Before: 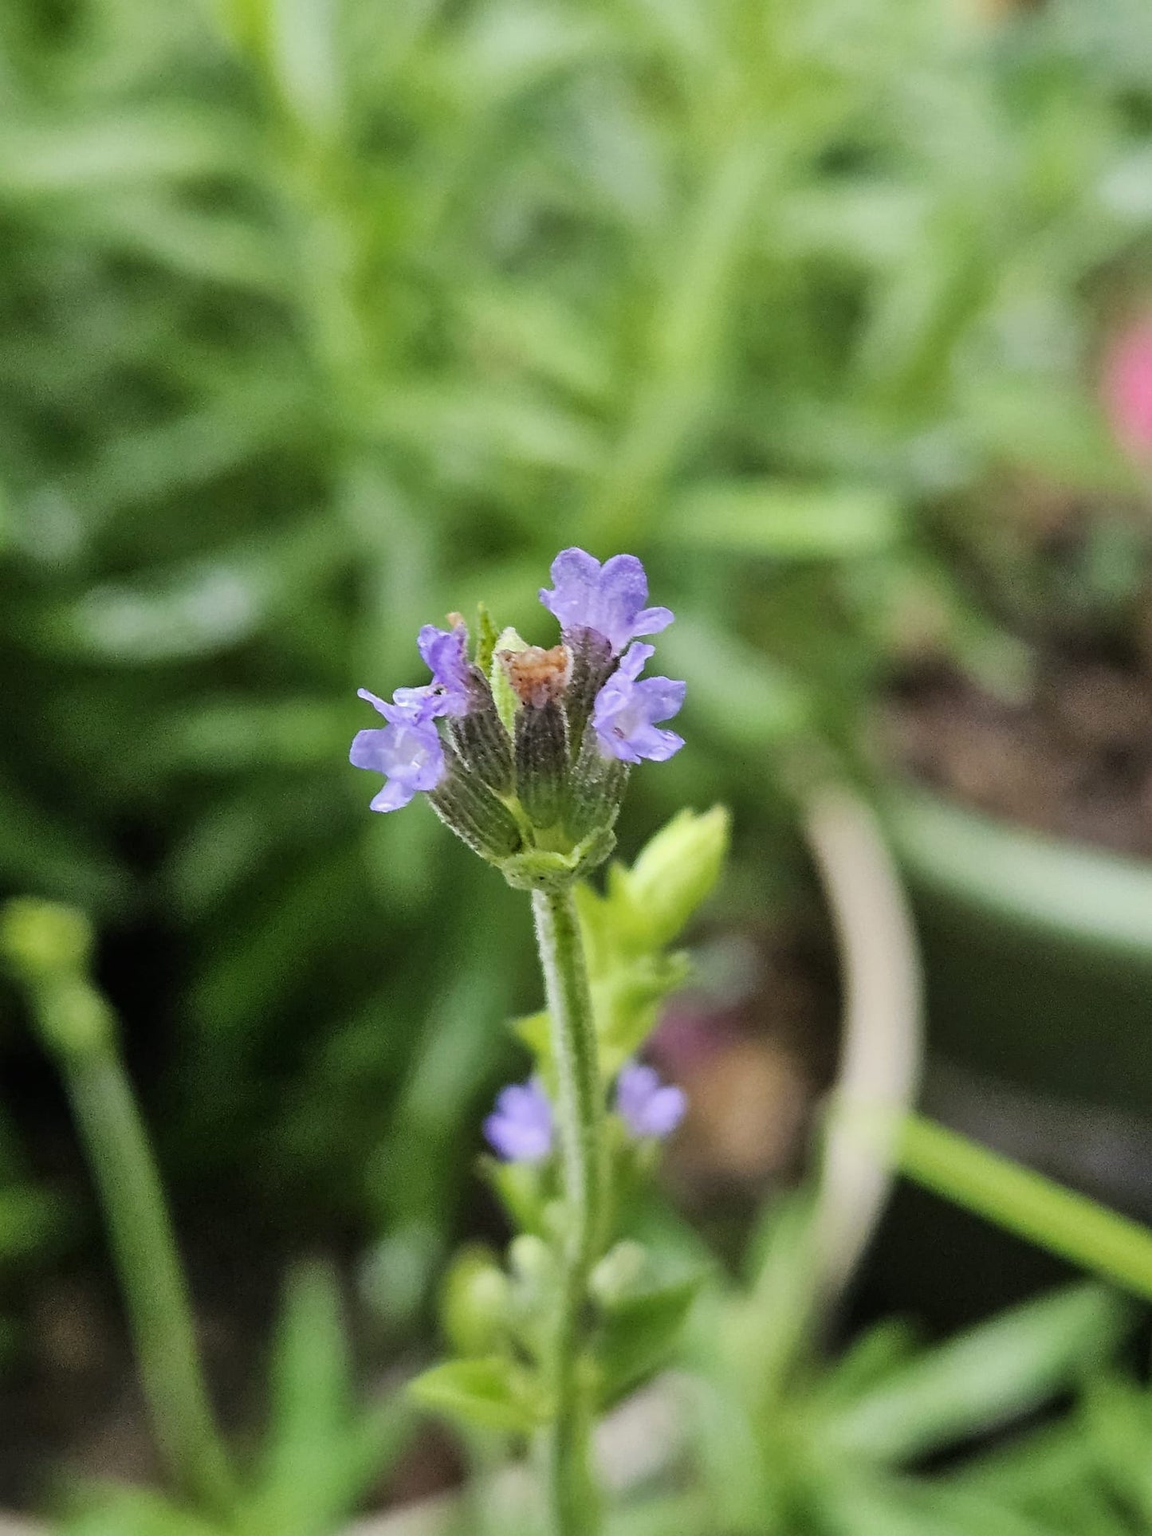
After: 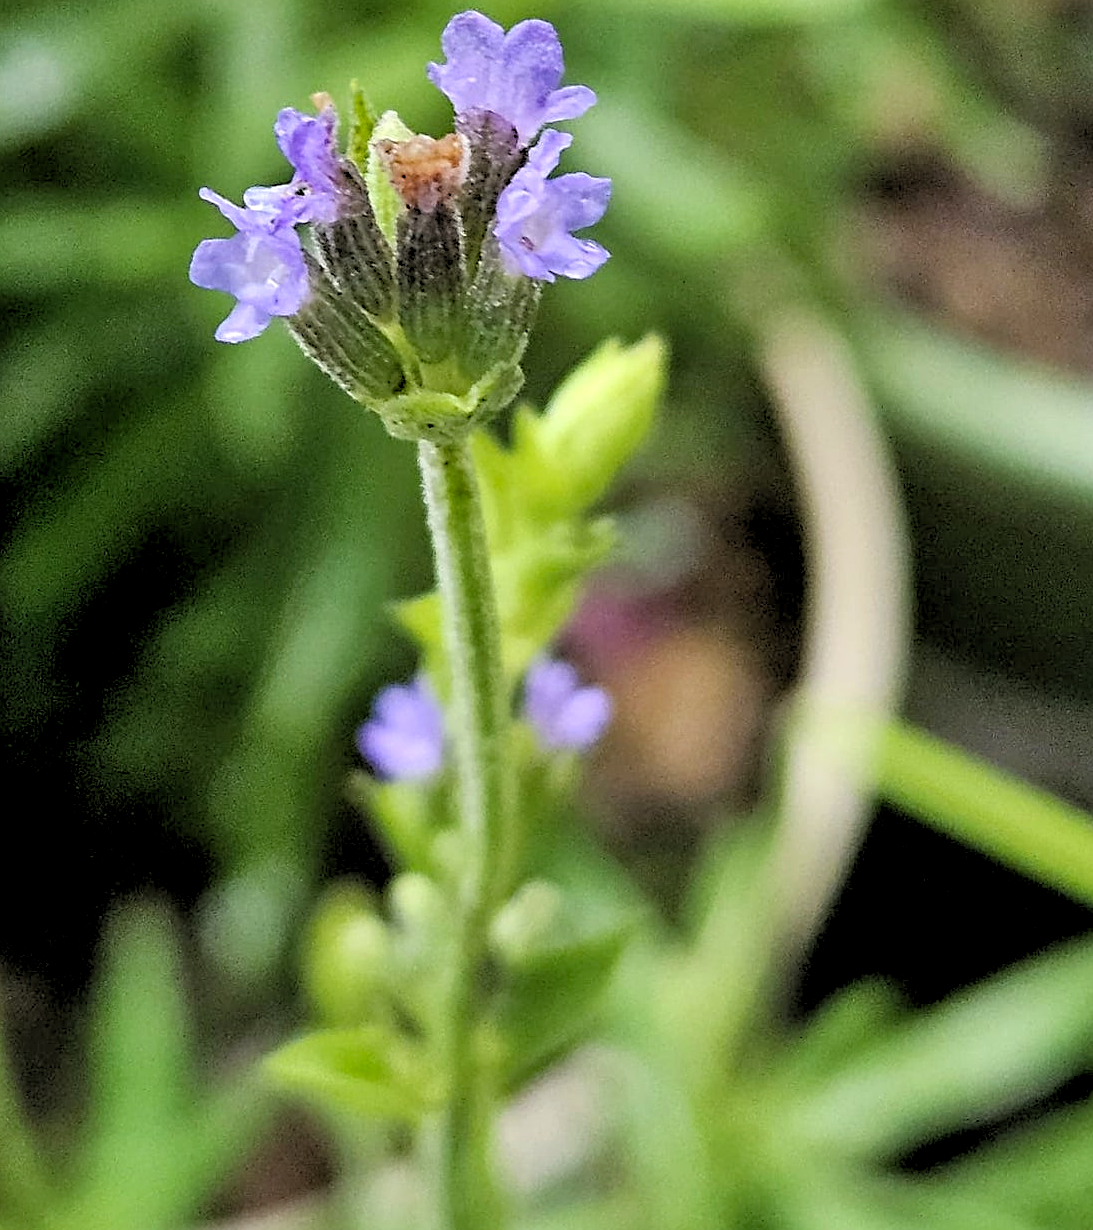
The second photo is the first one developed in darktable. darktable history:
rgb levels: levels [[0.013, 0.434, 0.89], [0, 0.5, 1], [0, 0.5, 1]]
sharpen: on, module defaults
haze removal: compatibility mode true, adaptive false
crop and rotate: left 17.299%, top 35.115%, right 7.015%, bottom 1.024%
